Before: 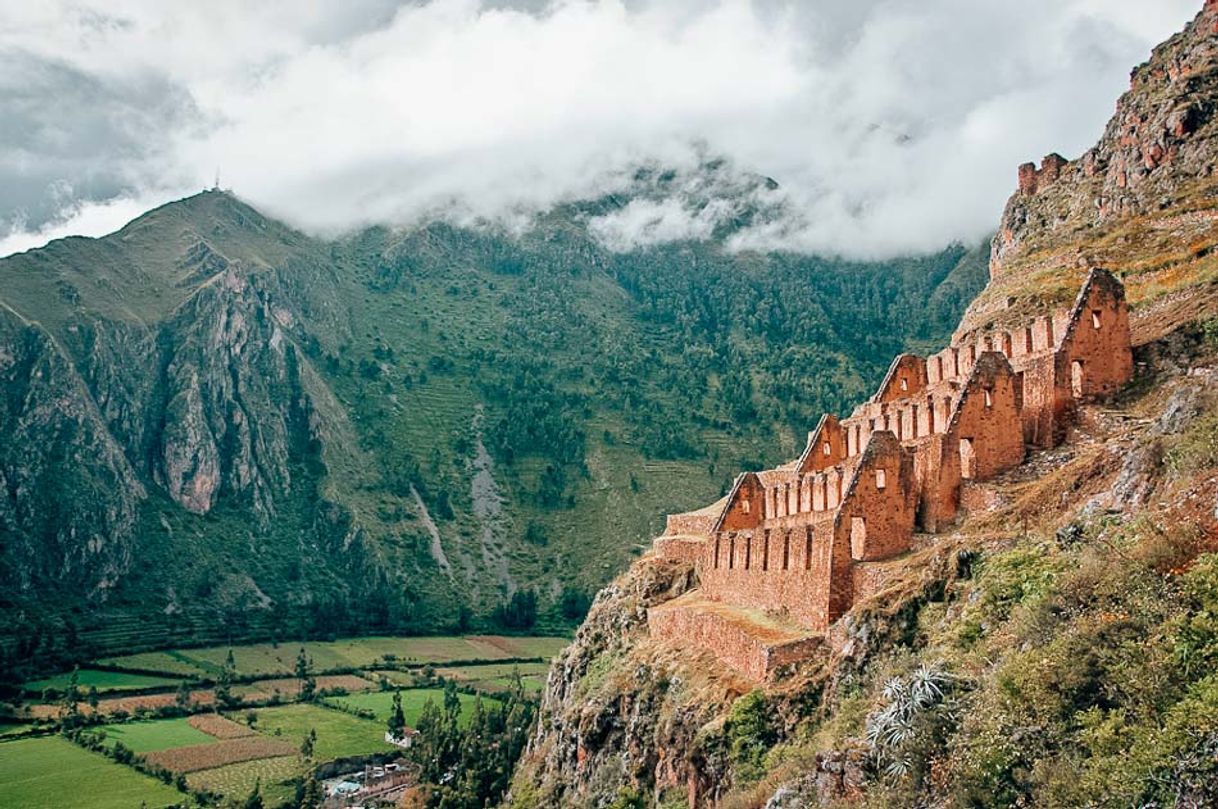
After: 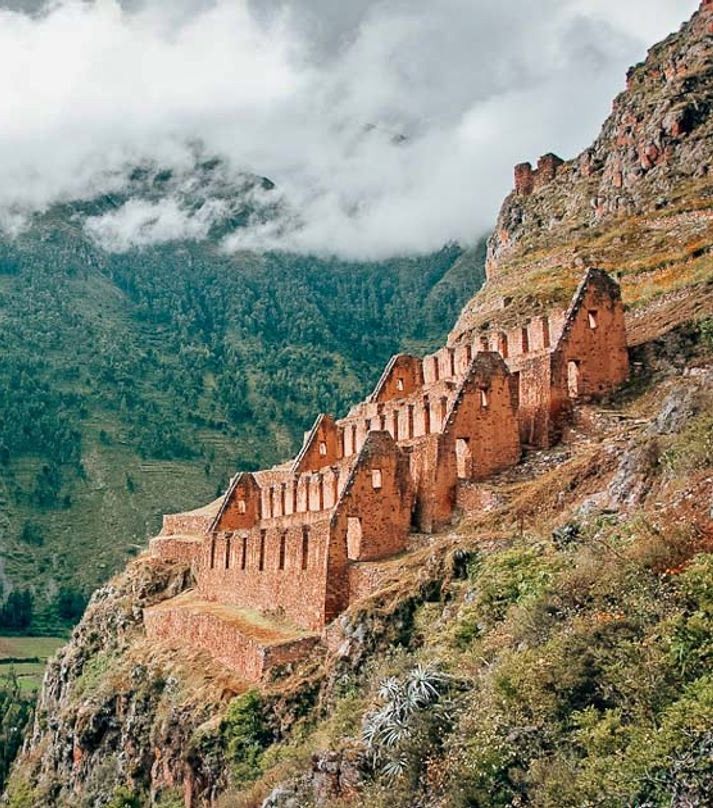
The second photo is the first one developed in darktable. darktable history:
shadows and highlights: low approximation 0.01, soften with gaussian
crop: left 41.402%
